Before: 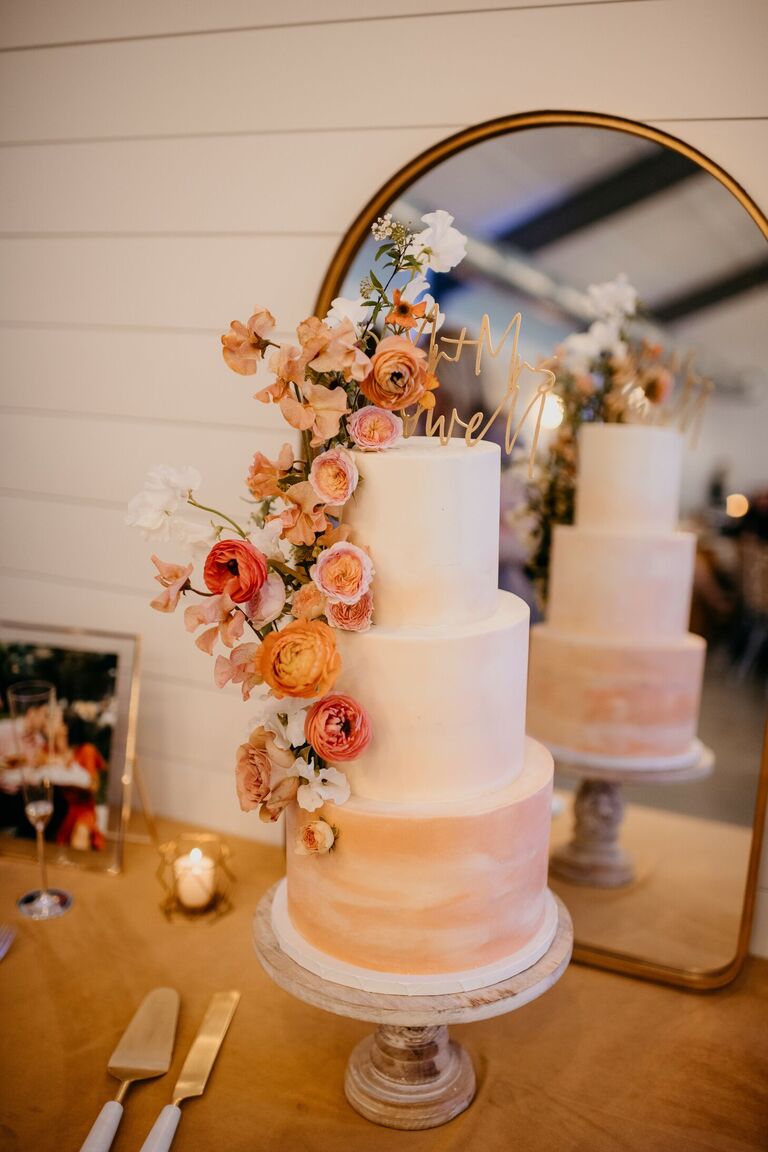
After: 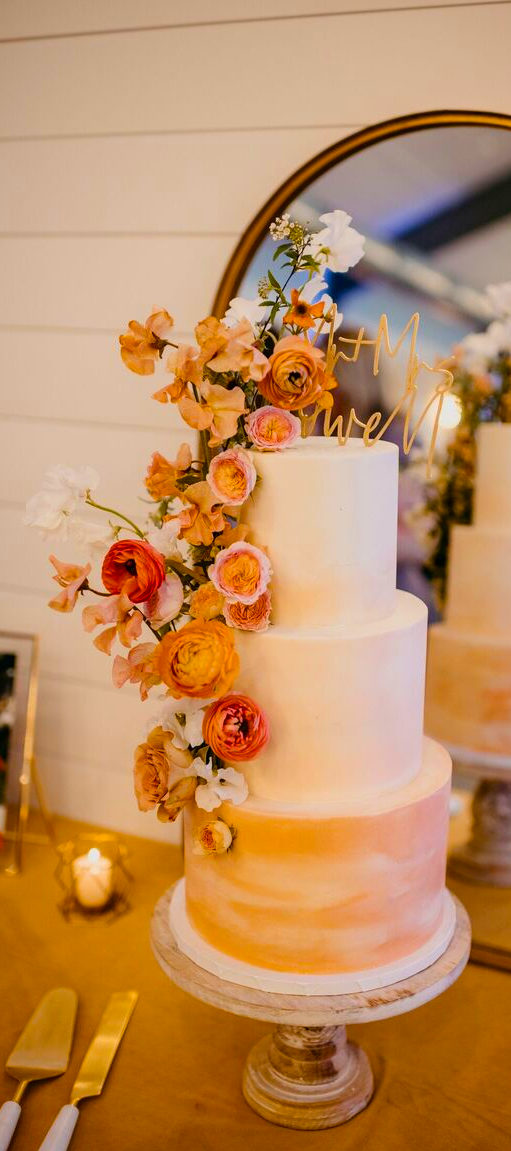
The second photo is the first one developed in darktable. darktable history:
crop and rotate: left 13.409%, right 19.924%
color balance rgb: linear chroma grading › global chroma 10%, perceptual saturation grading › global saturation 30%, global vibrance 10%
